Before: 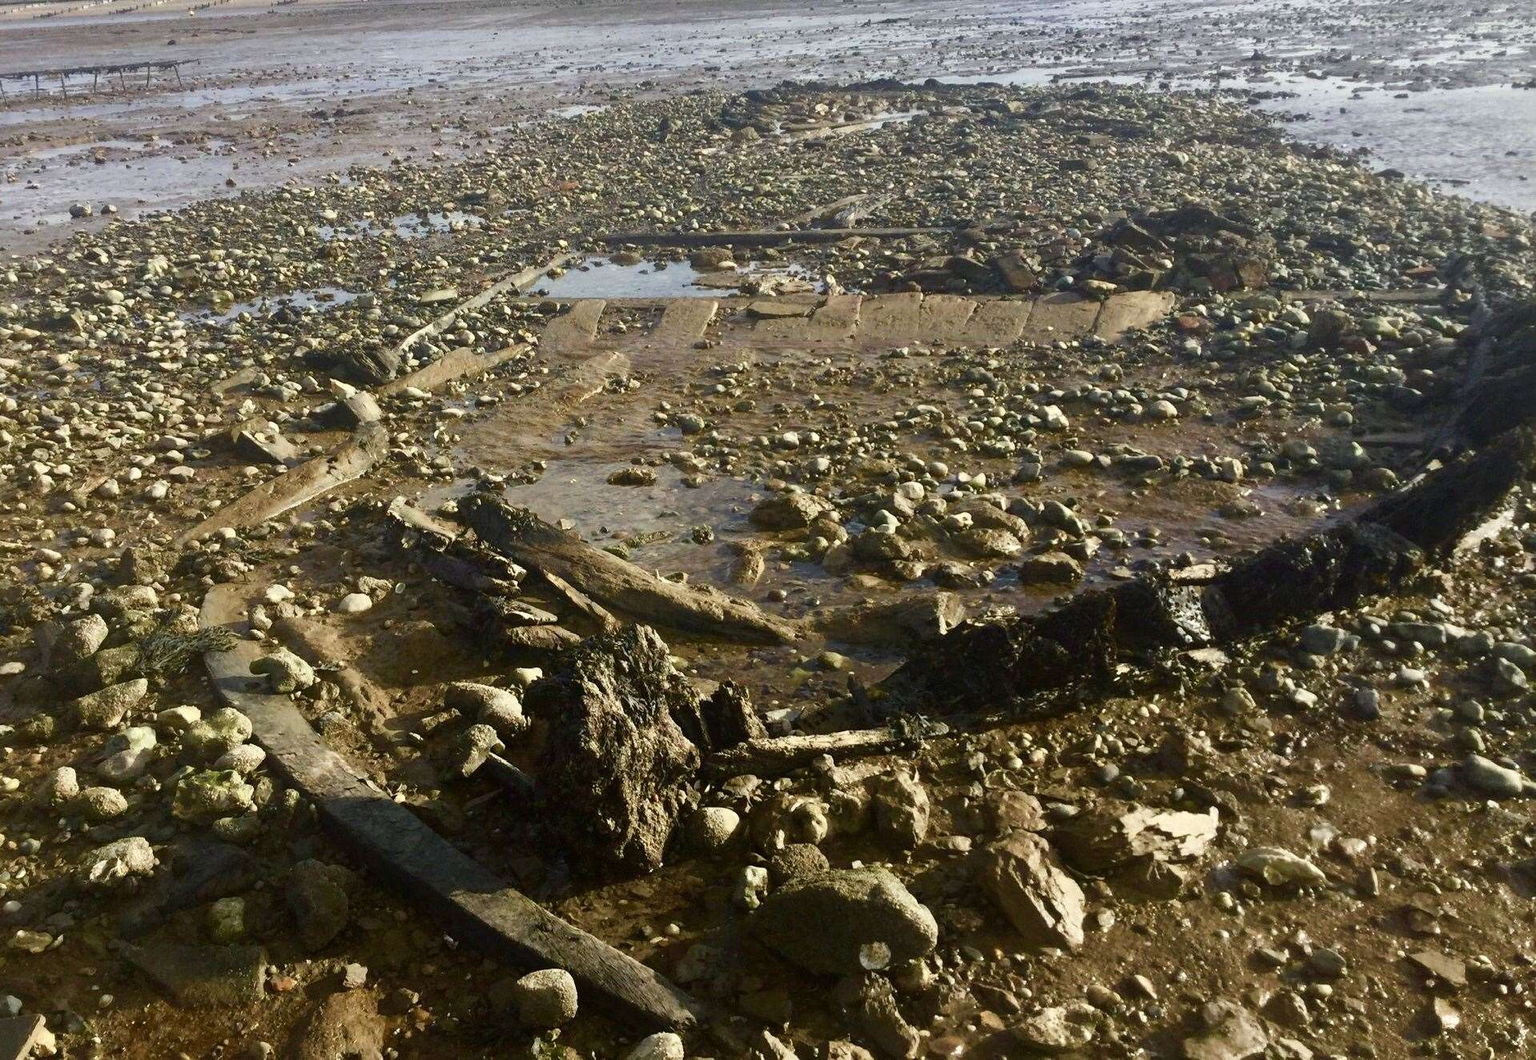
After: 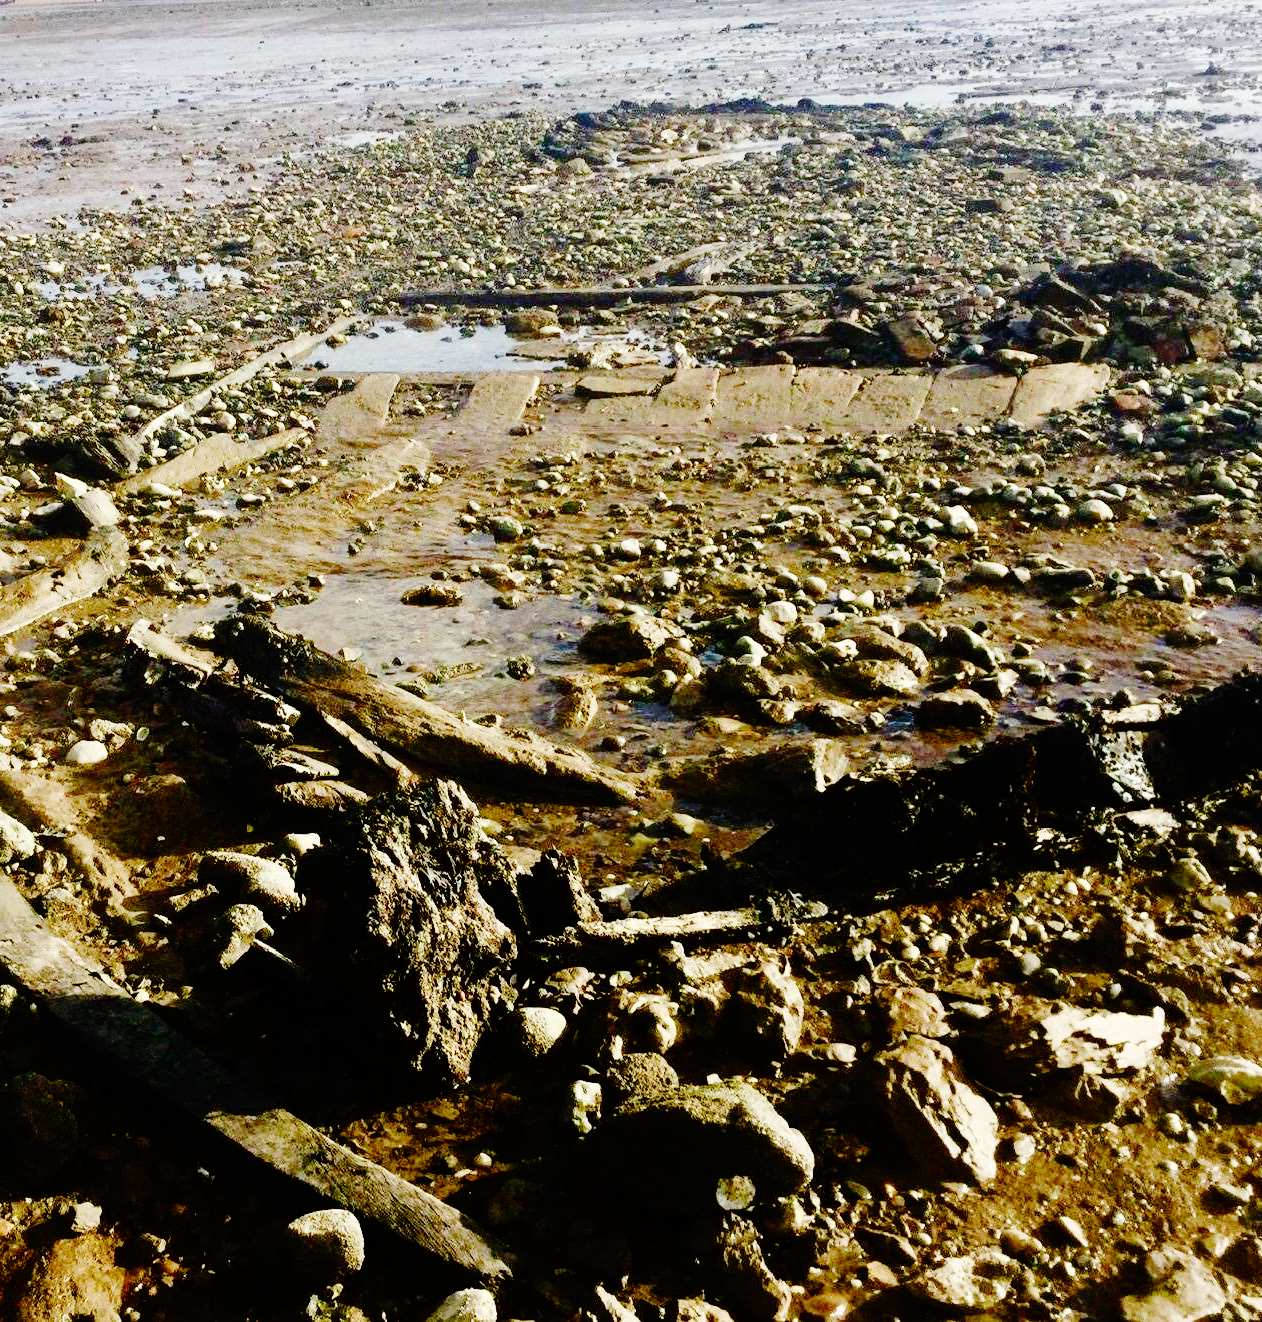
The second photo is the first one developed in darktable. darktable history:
crop and rotate: left 18.649%, right 15.524%
base curve: curves: ch0 [(0, 0) (0.036, 0.01) (0.123, 0.254) (0.258, 0.504) (0.507, 0.748) (1, 1)], preserve colors none
